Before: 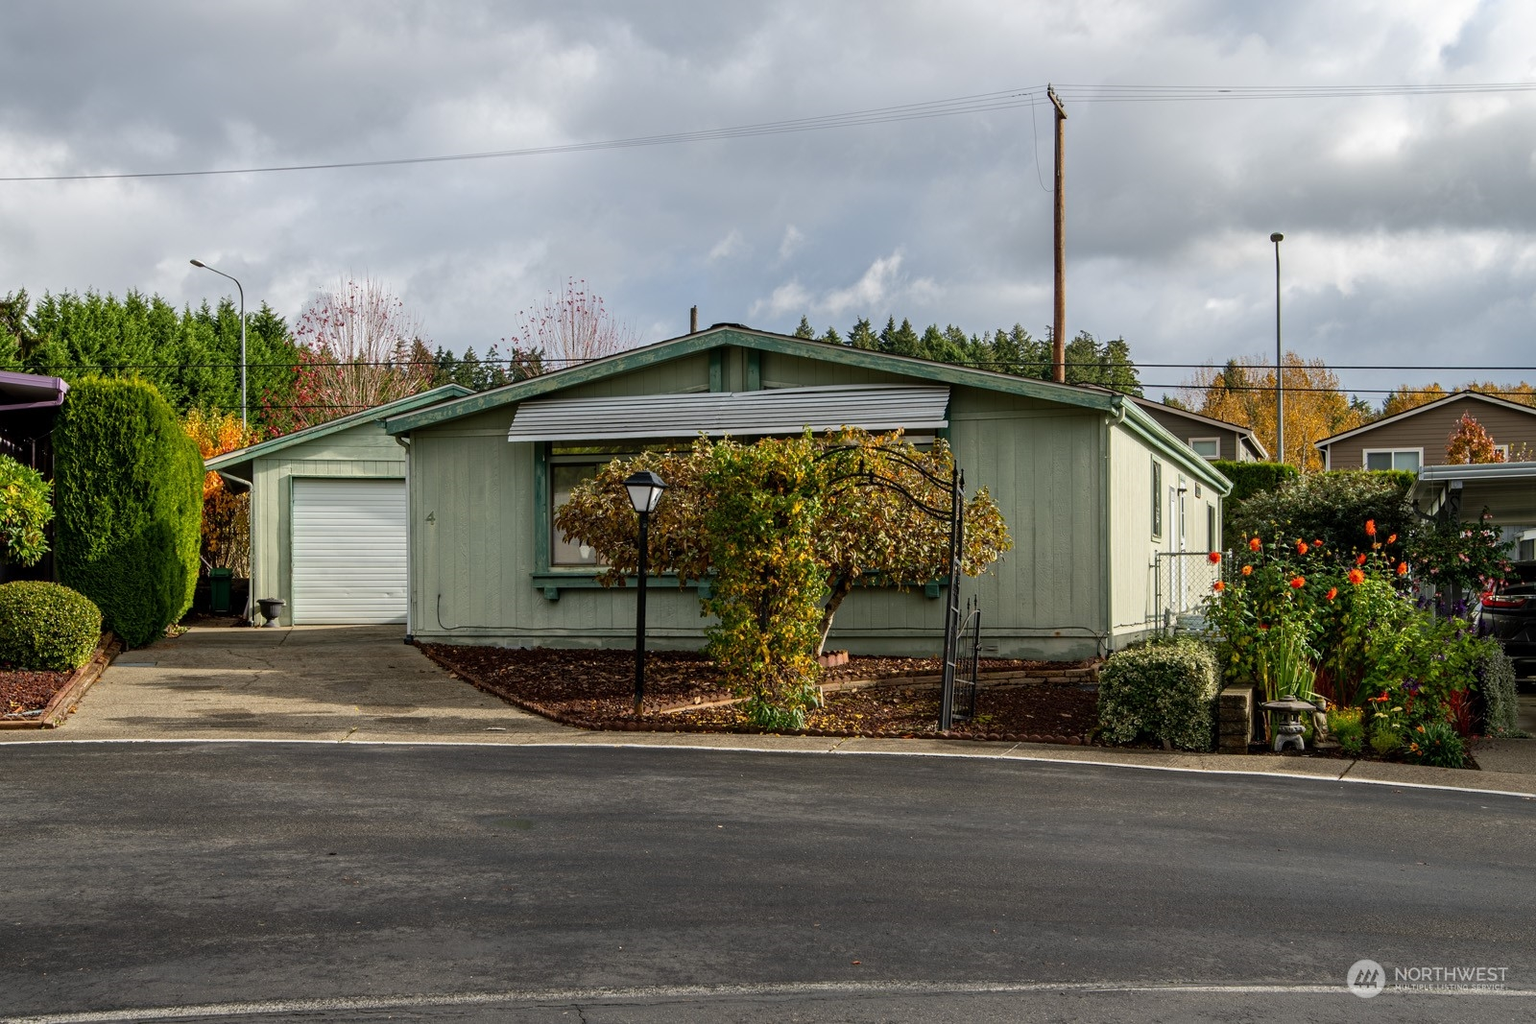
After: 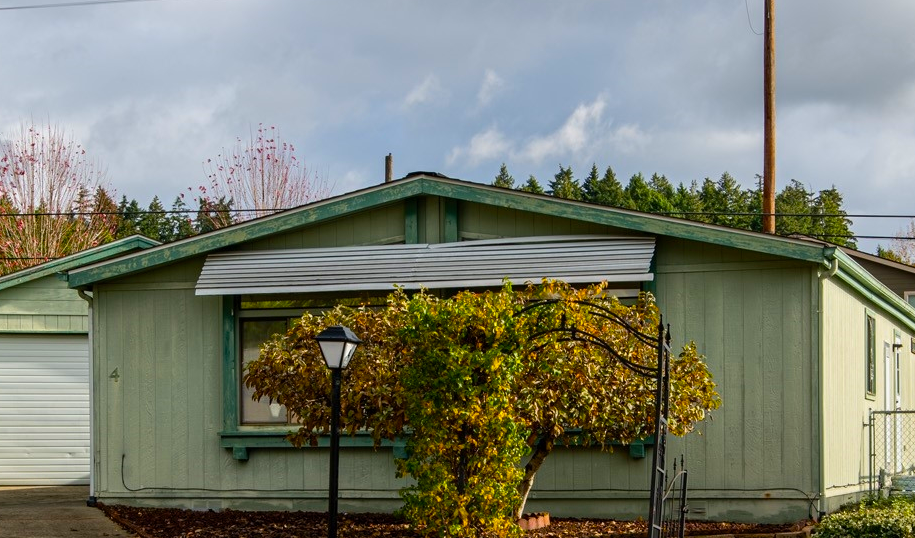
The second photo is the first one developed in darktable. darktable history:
contrast brightness saturation: contrast 0.04, saturation 0.07
color balance rgb: perceptual saturation grading › global saturation 25%, global vibrance 20%
crop: left 20.932%, top 15.471%, right 21.848%, bottom 34.081%
